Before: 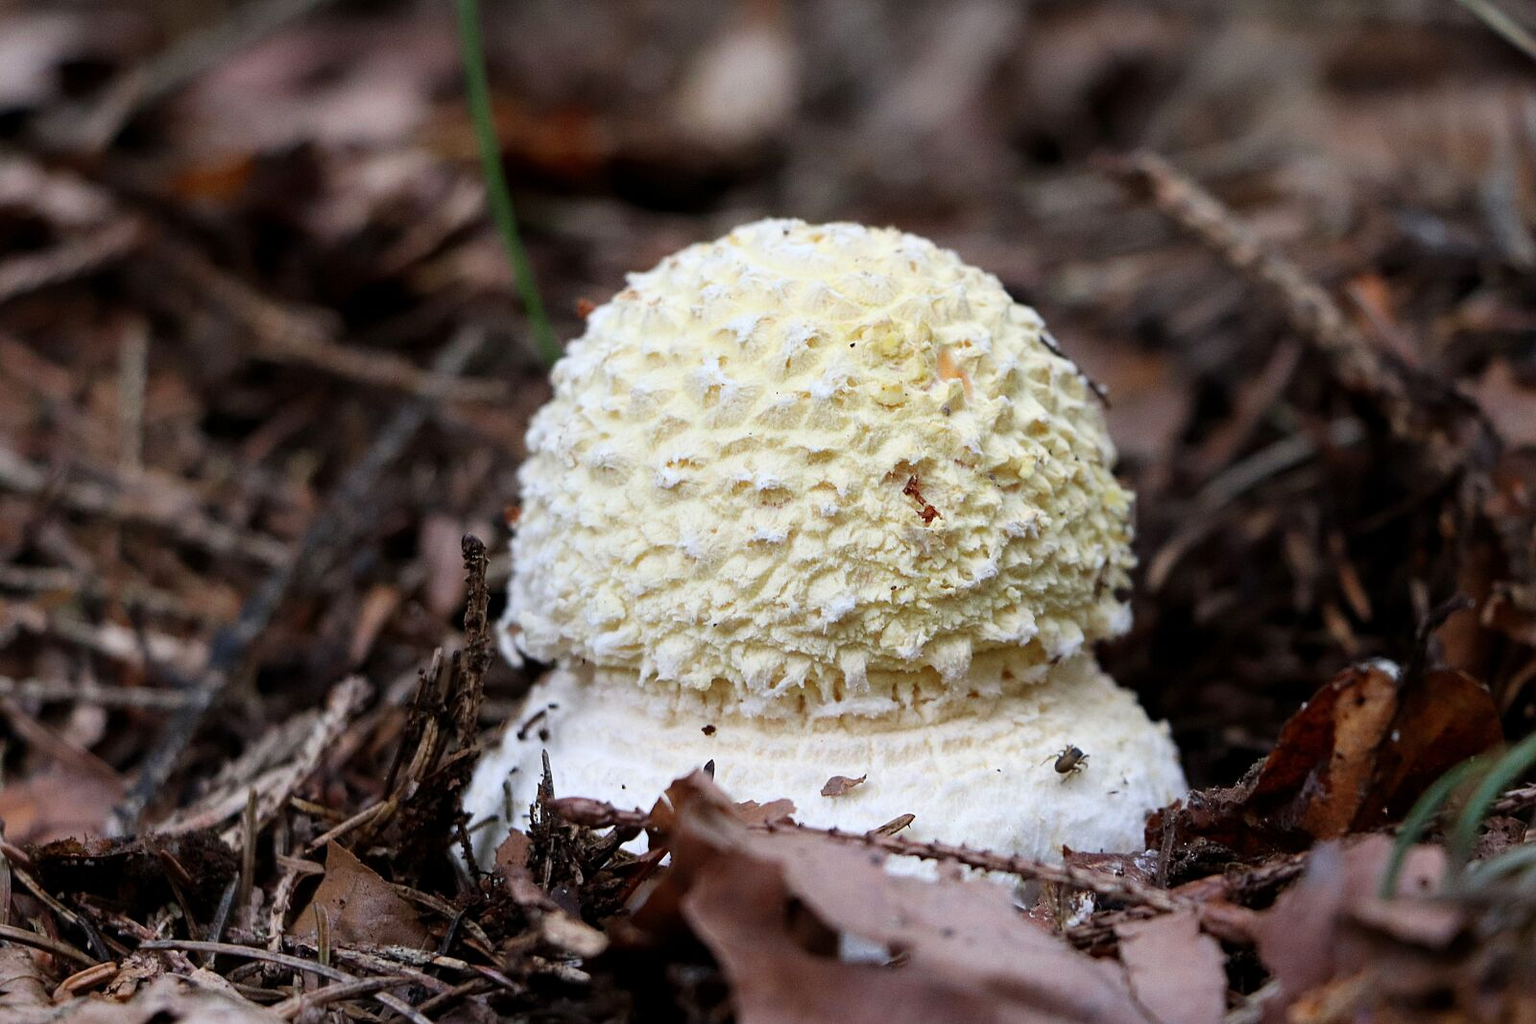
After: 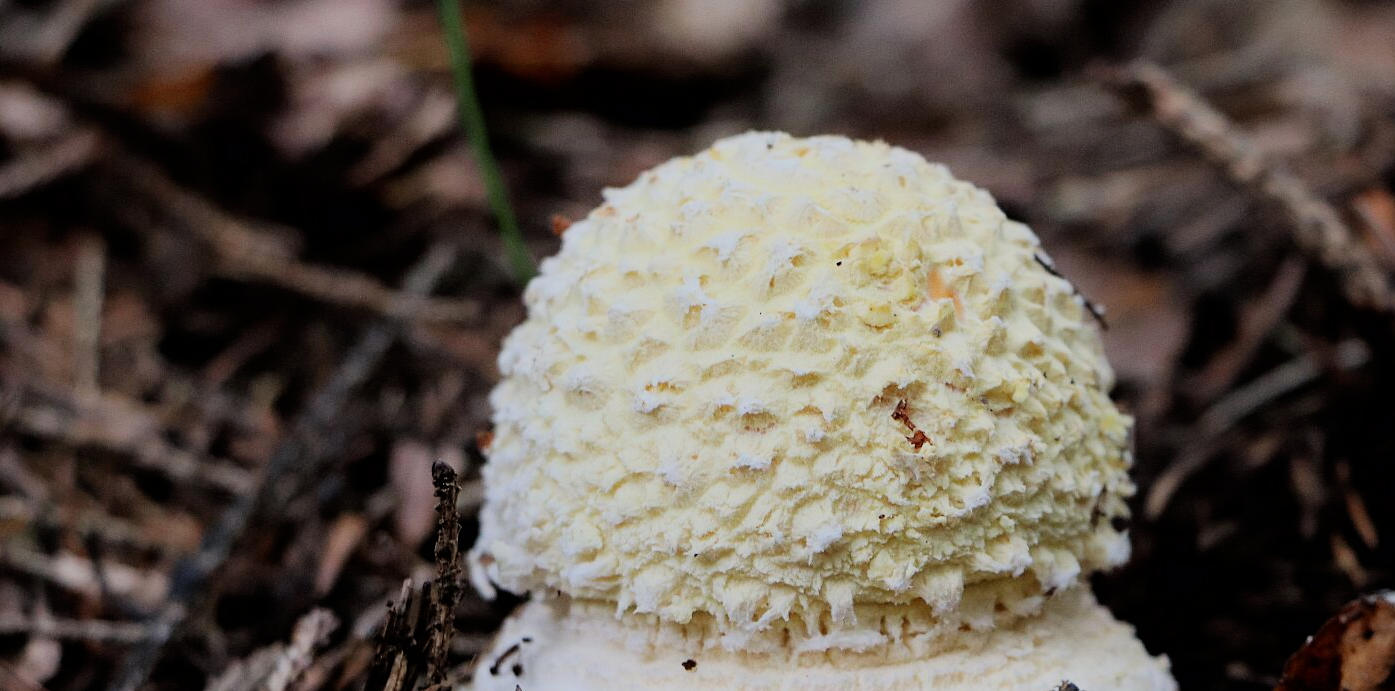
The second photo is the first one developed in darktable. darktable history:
filmic rgb: black relative exposure -7.65 EV, white relative exposure 4.56 EV, hardness 3.61, color science v6 (2022)
crop: left 3.09%, top 9.003%, right 9.664%, bottom 26.165%
